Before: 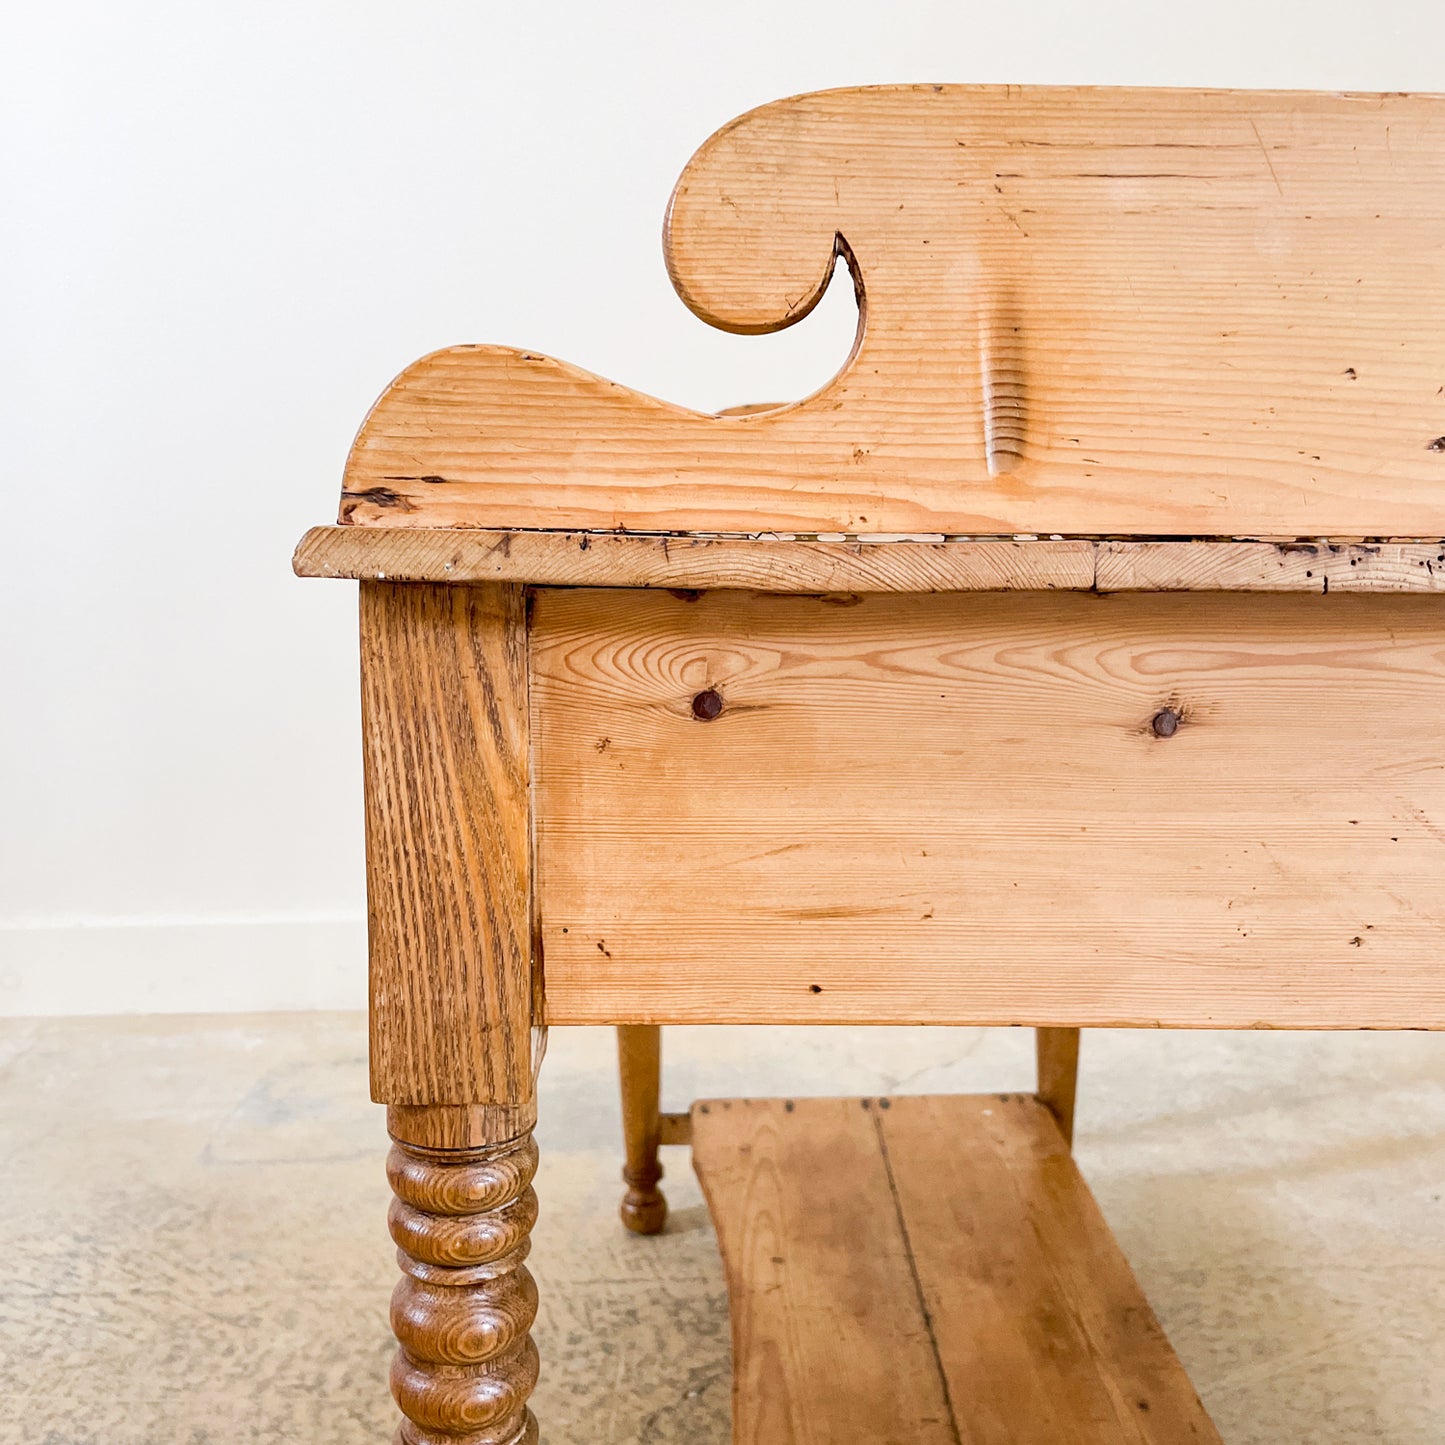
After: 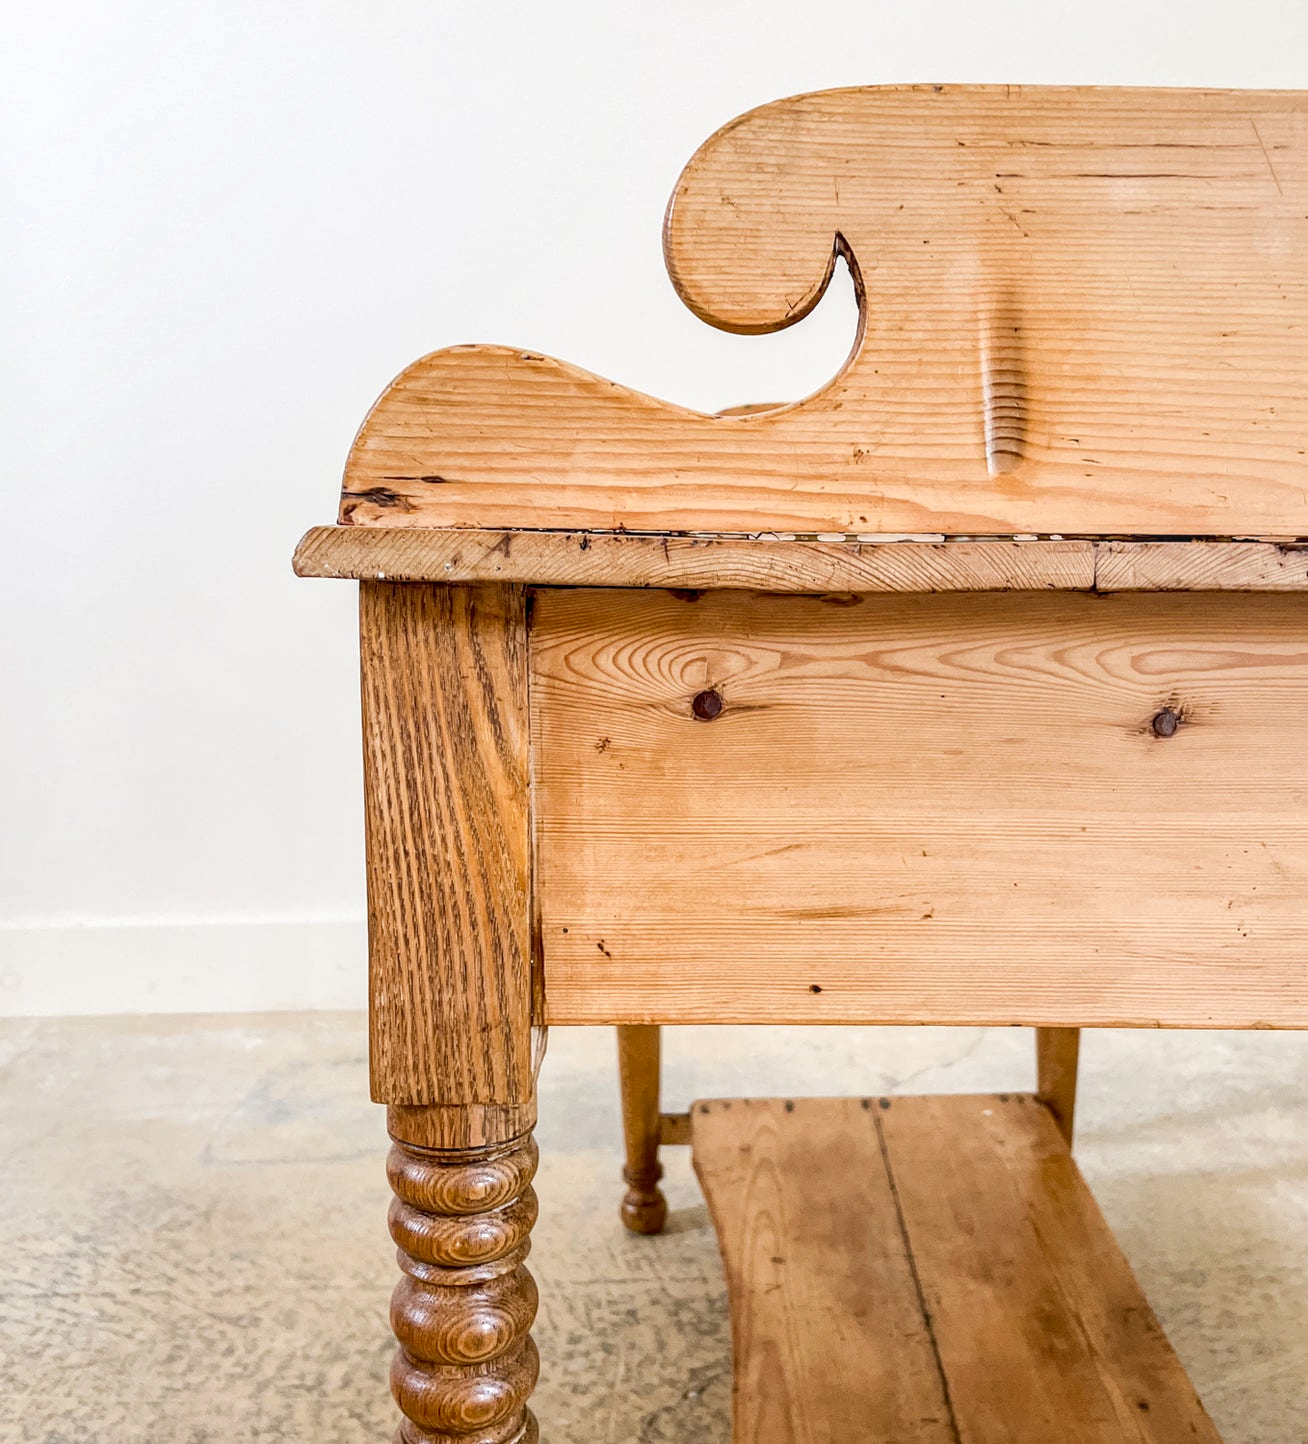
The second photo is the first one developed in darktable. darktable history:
local contrast: on, module defaults
crop: right 9.481%, bottom 0.022%
